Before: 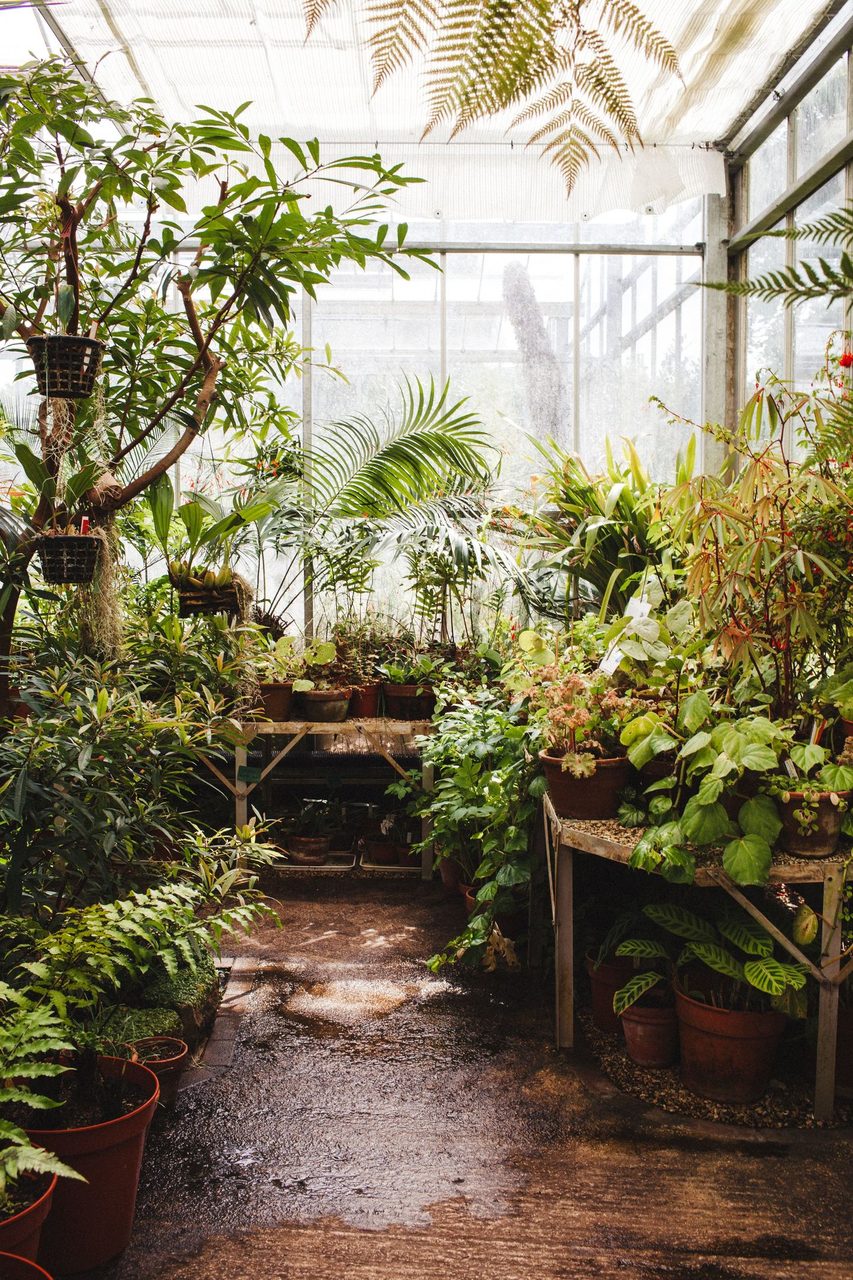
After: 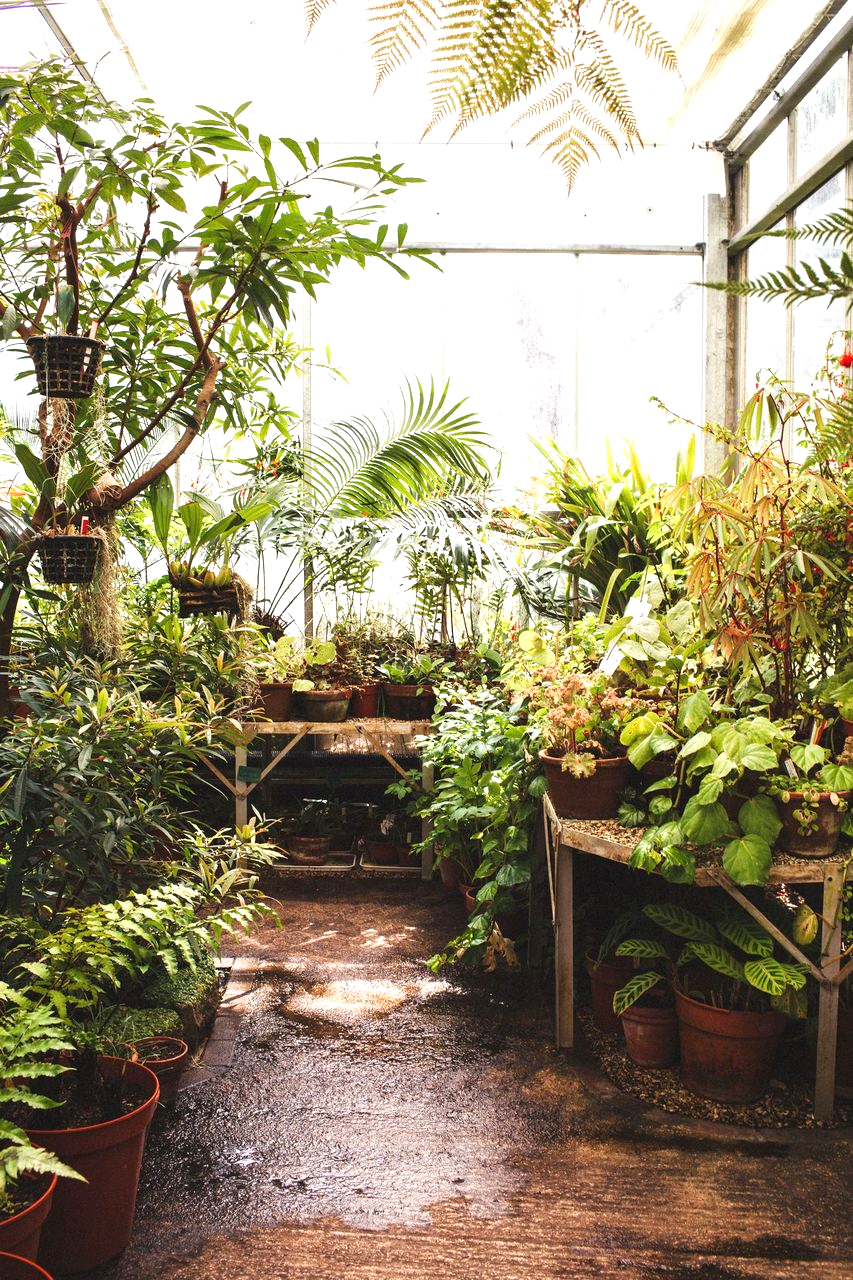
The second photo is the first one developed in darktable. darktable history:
exposure: black level correction 0, exposure 0.699 EV, compensate highlight preservation false
color calibration: illuminant same as pipeline (D50), adaptation none (bypass), x 0.332, y 0.334, temperature 5005.93 K
